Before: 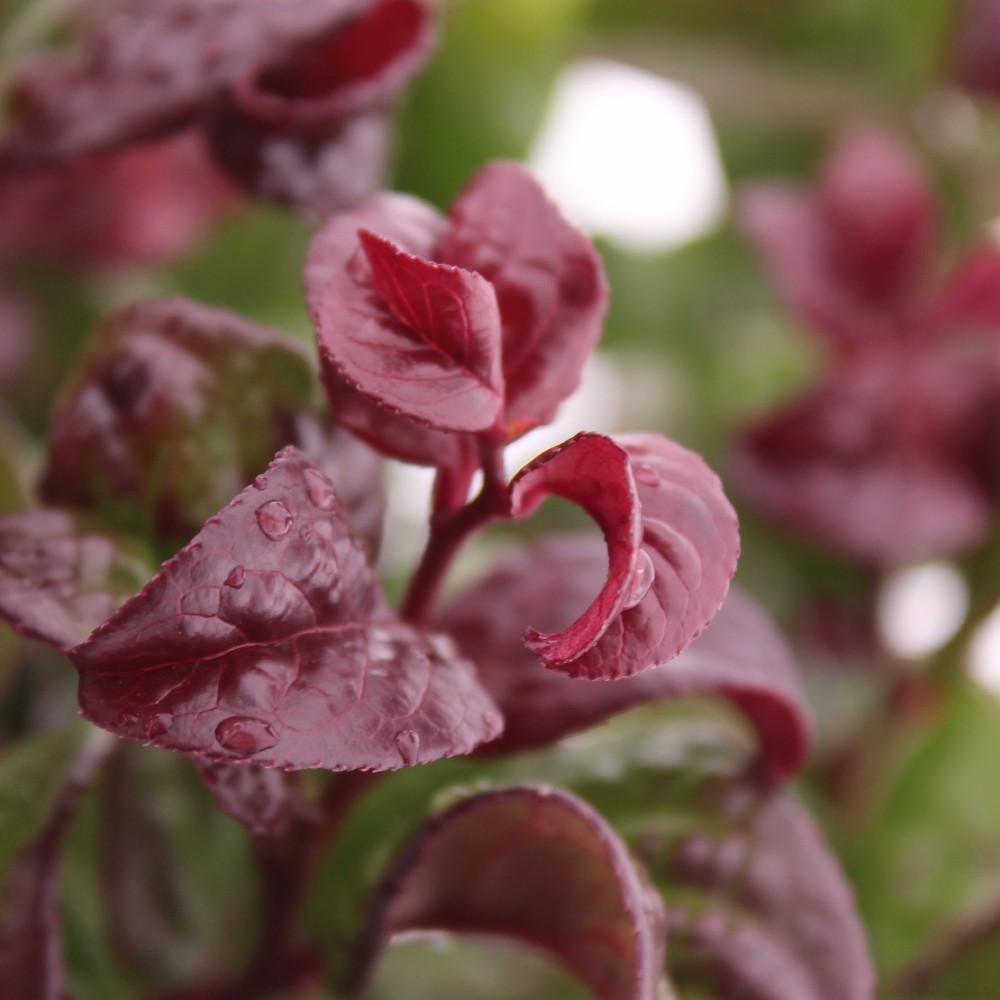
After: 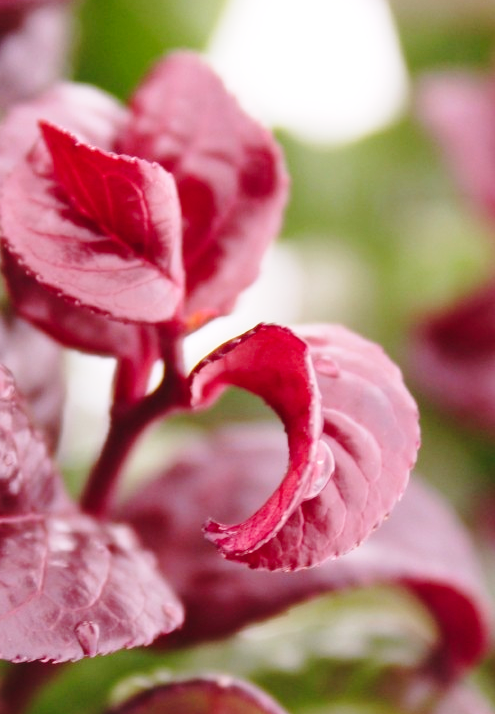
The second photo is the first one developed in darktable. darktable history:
base curve: curves: ch0 [(0, 0) (0.028, 0.03) (0.121, 0.232) (0.46, 0.748) (0.859, 0.968) (1, 1)], preserve colors none
crop: left 32.075%, top 10.976%, right 18.355%, bottom 17.596%
